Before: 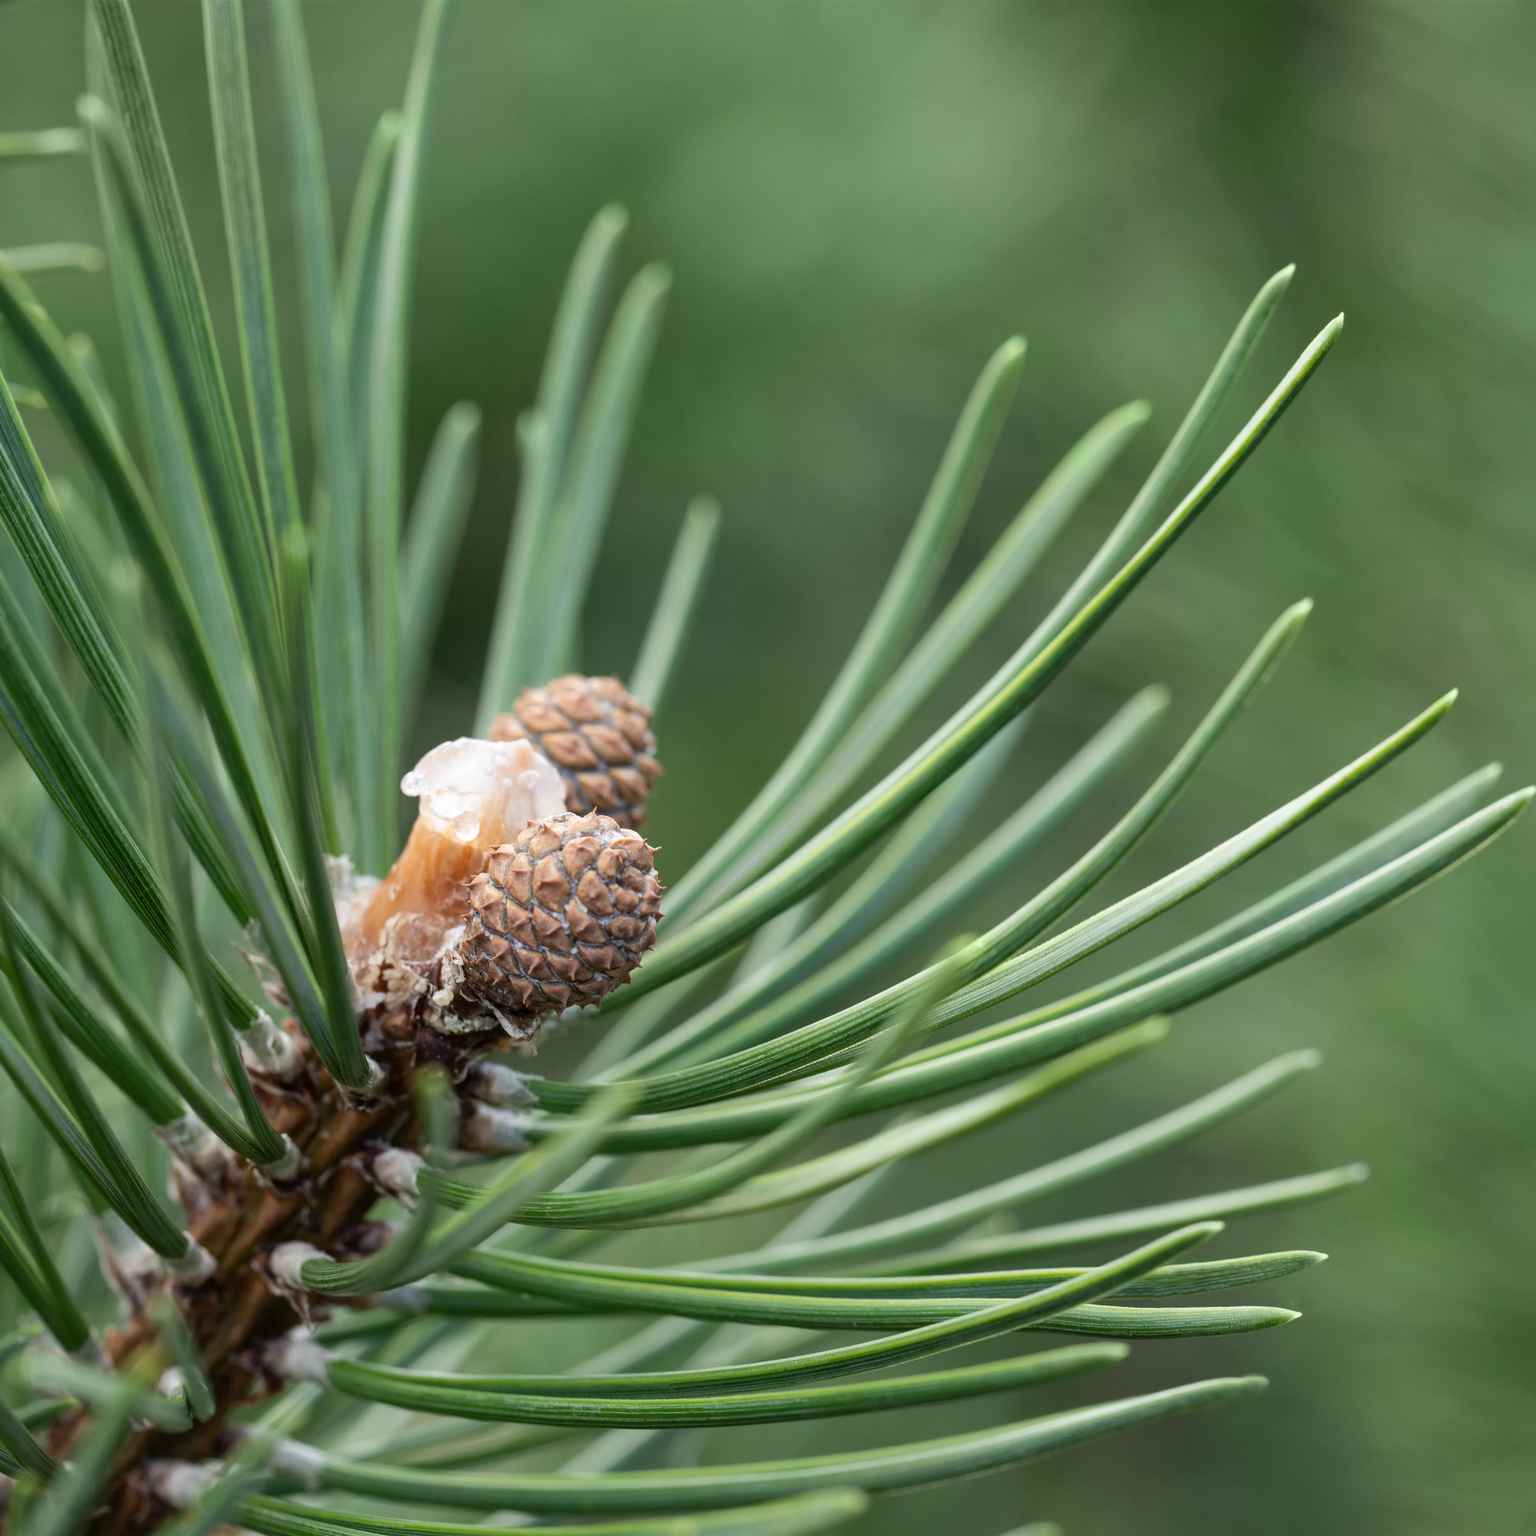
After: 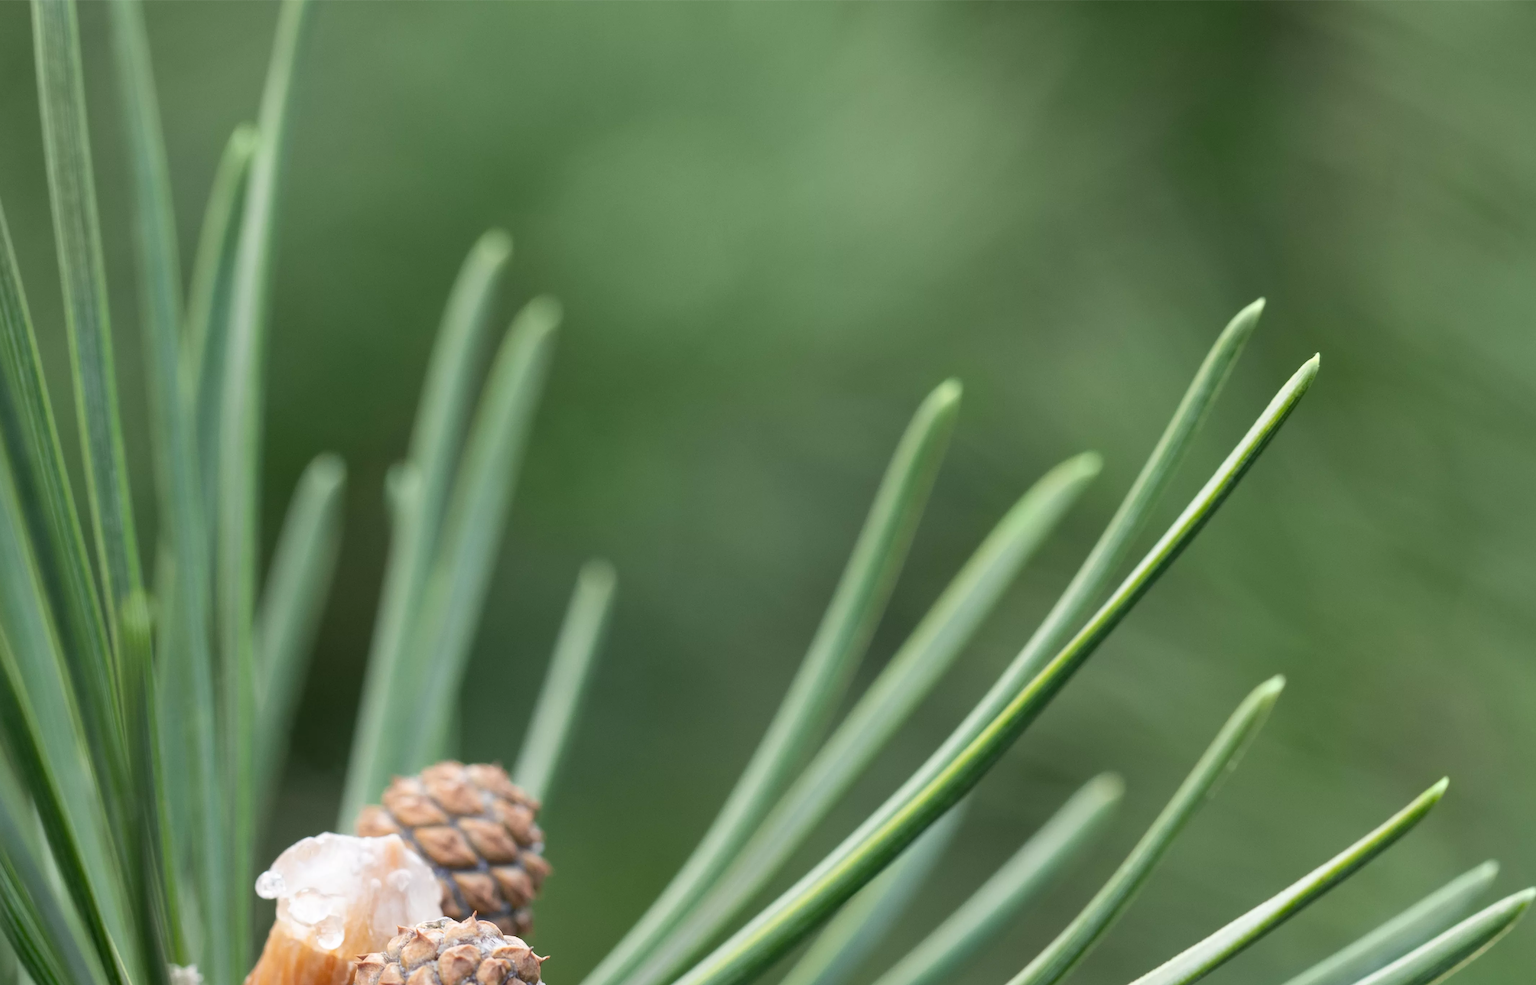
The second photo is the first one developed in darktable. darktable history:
crop and rotate: left 11.384%, bottom 43.161%
